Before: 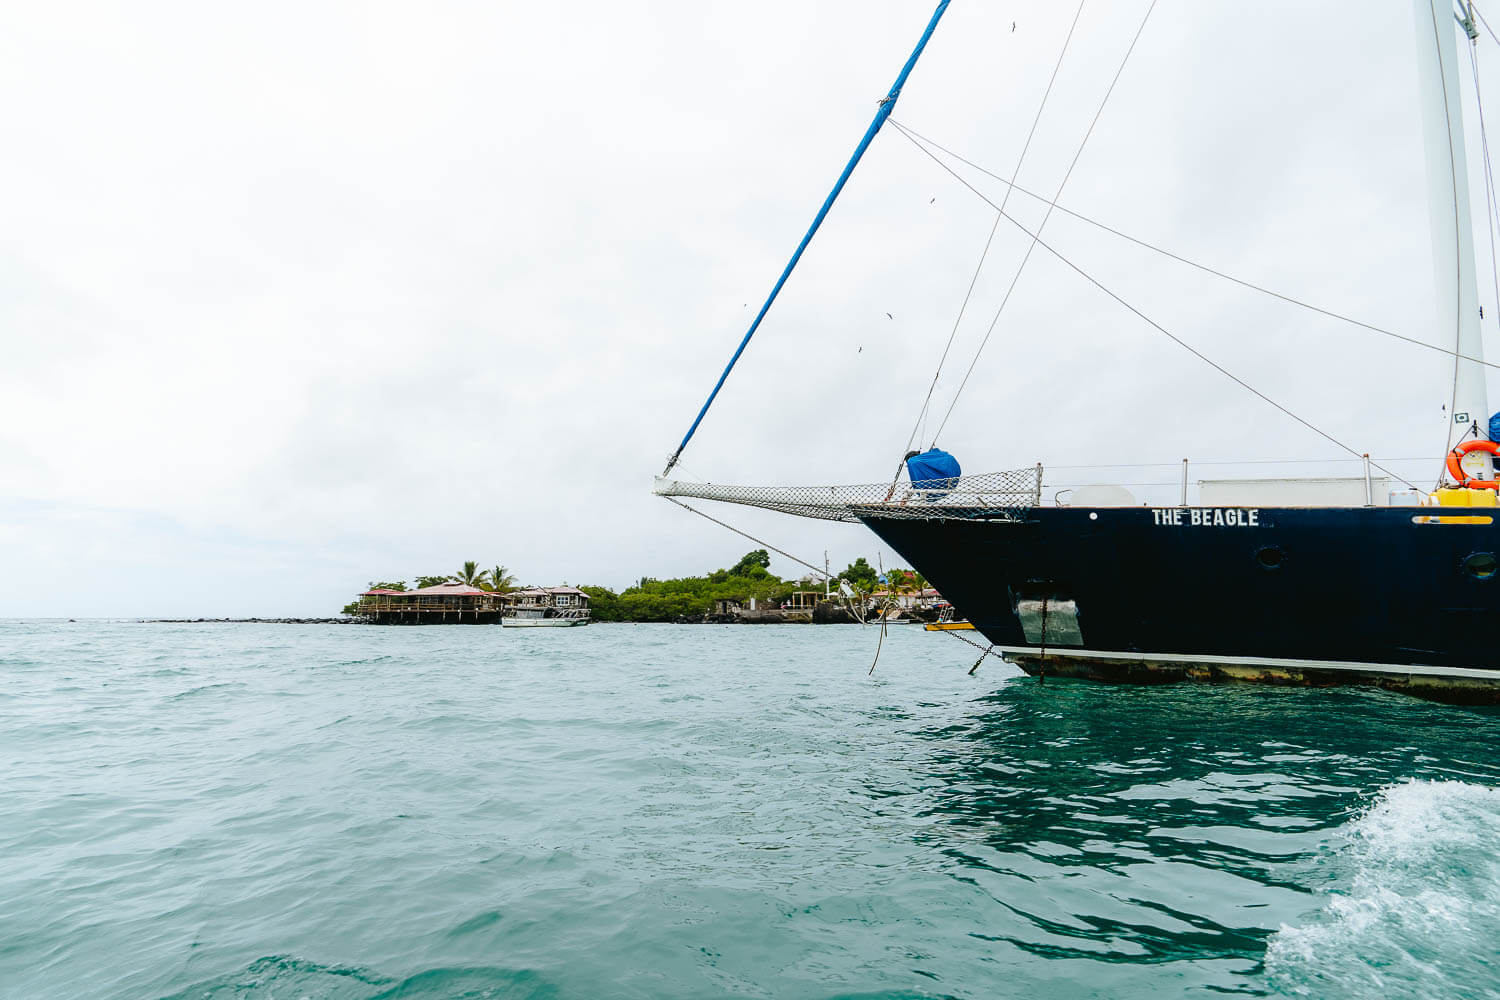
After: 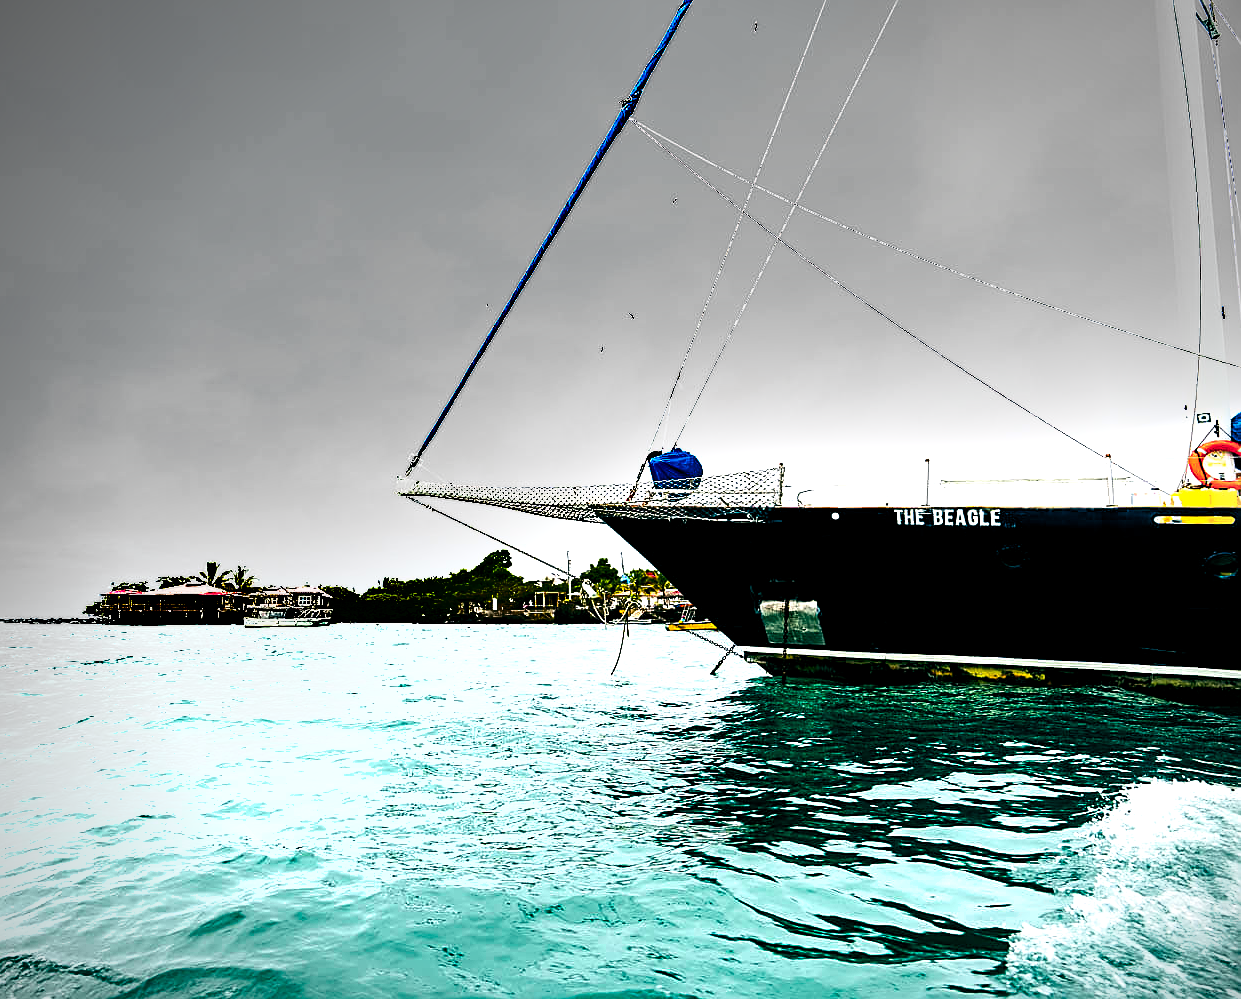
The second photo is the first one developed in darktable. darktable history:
exposure: compensate exposure bias true, compensate highlight preservation false
crop: left 17.242%, bottom 0.043%
shadows and highlights: low approximation 0.01, soften with gaussian
tone equalizer: -8 EV -1.08 EV, -7 EV -1.05 EV, -6 EV -0.827 EV, -5 EV -0.571 EV, -3 EV 0.61 EV, -2 EV 0.838 EV, -1 EV 0.998 EV, +0 EV 1.06 EV, edges refinement/feathering 500, mask exposure compensation -1.57 EV, preserve details no
color balance rgb: highlights gain › chroma 1.614%, highlights gain › hue 55.68°, global offset › luminance -0.317%, global offset › chroma 0.107%, global offset › hue 167.07°, linear chroma grading › shadows 9.775%, linear chroma grading › highlights 10.575%, linear chroma grading › global chroma 15.001%, linear chroma grading › mid-tones 14.7%, perceptual saturation grading › global saturation 30.035%, perceptual brilliance grading › highlights 9.268%, perceptual brilliance grading › mid-tones 4.653%
vignetting: unbound false
sharpen: on, module defaults
